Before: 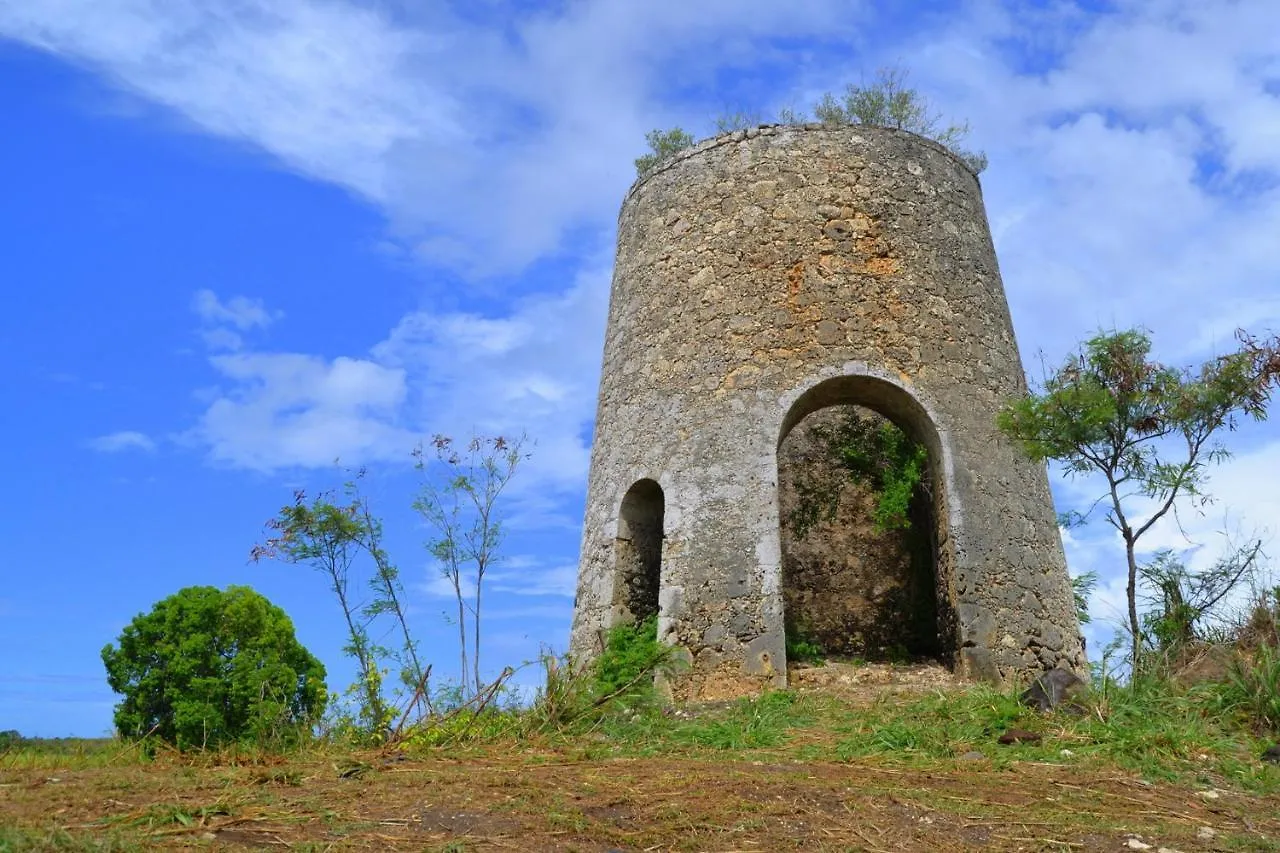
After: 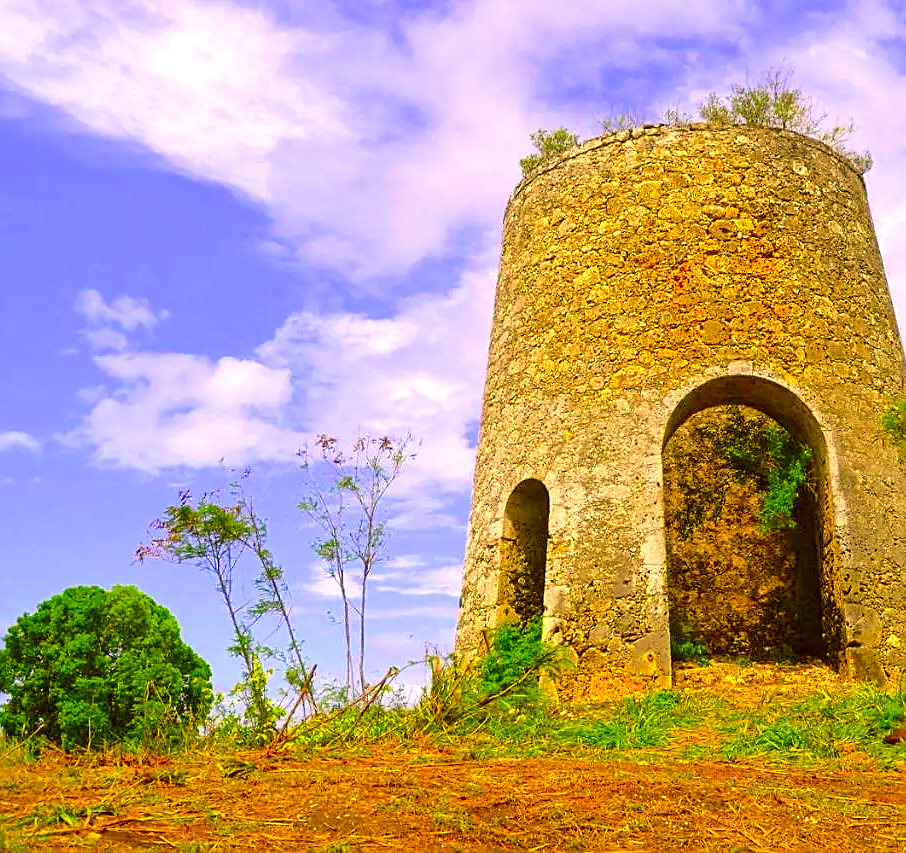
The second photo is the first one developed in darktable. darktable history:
local contrast: on, module defaults
crop and rotate: left 9.061%, right 20.142%
sharpen: amount 0.55
color correction: highlights a* 10.44, highlights b* 30.04, shadows a* 2.73, shadows b* 17.51, saturation 1.72
exposure: exposure 0.766 EV, compensate highlight preservation false
